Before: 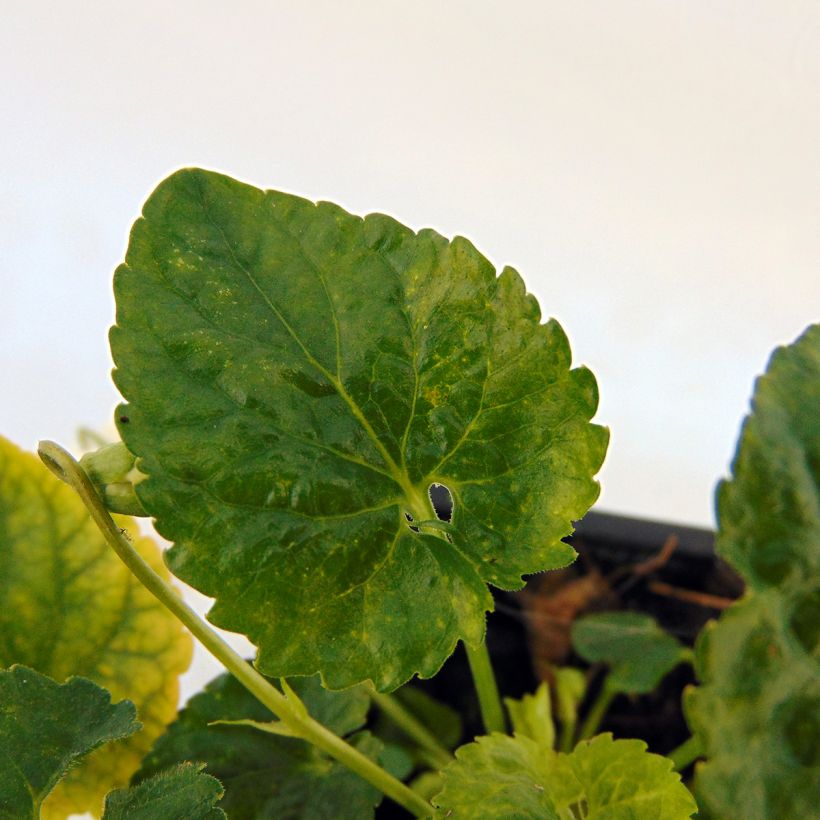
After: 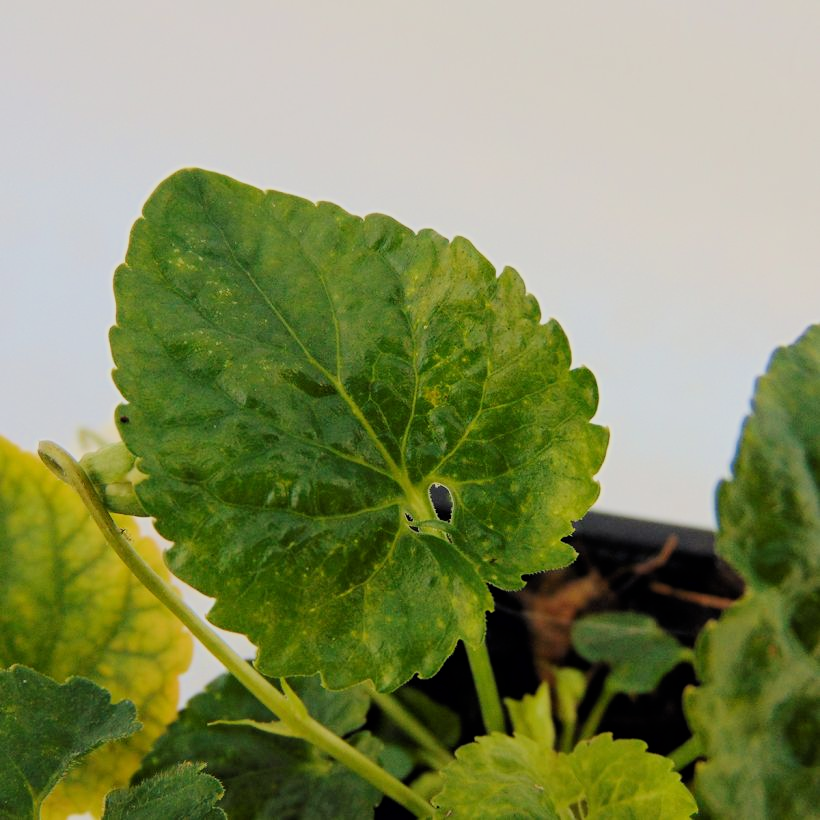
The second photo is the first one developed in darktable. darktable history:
filmic rgb: black relative exposure -7.27 EV, white relative exposure 5.08 EV, threshold 2.95 EV, hardness 3.21, color science v6 (2022), enable highlight reconstruction true
exposure: exposure 0.198 EV, compensate highlight preservation false
